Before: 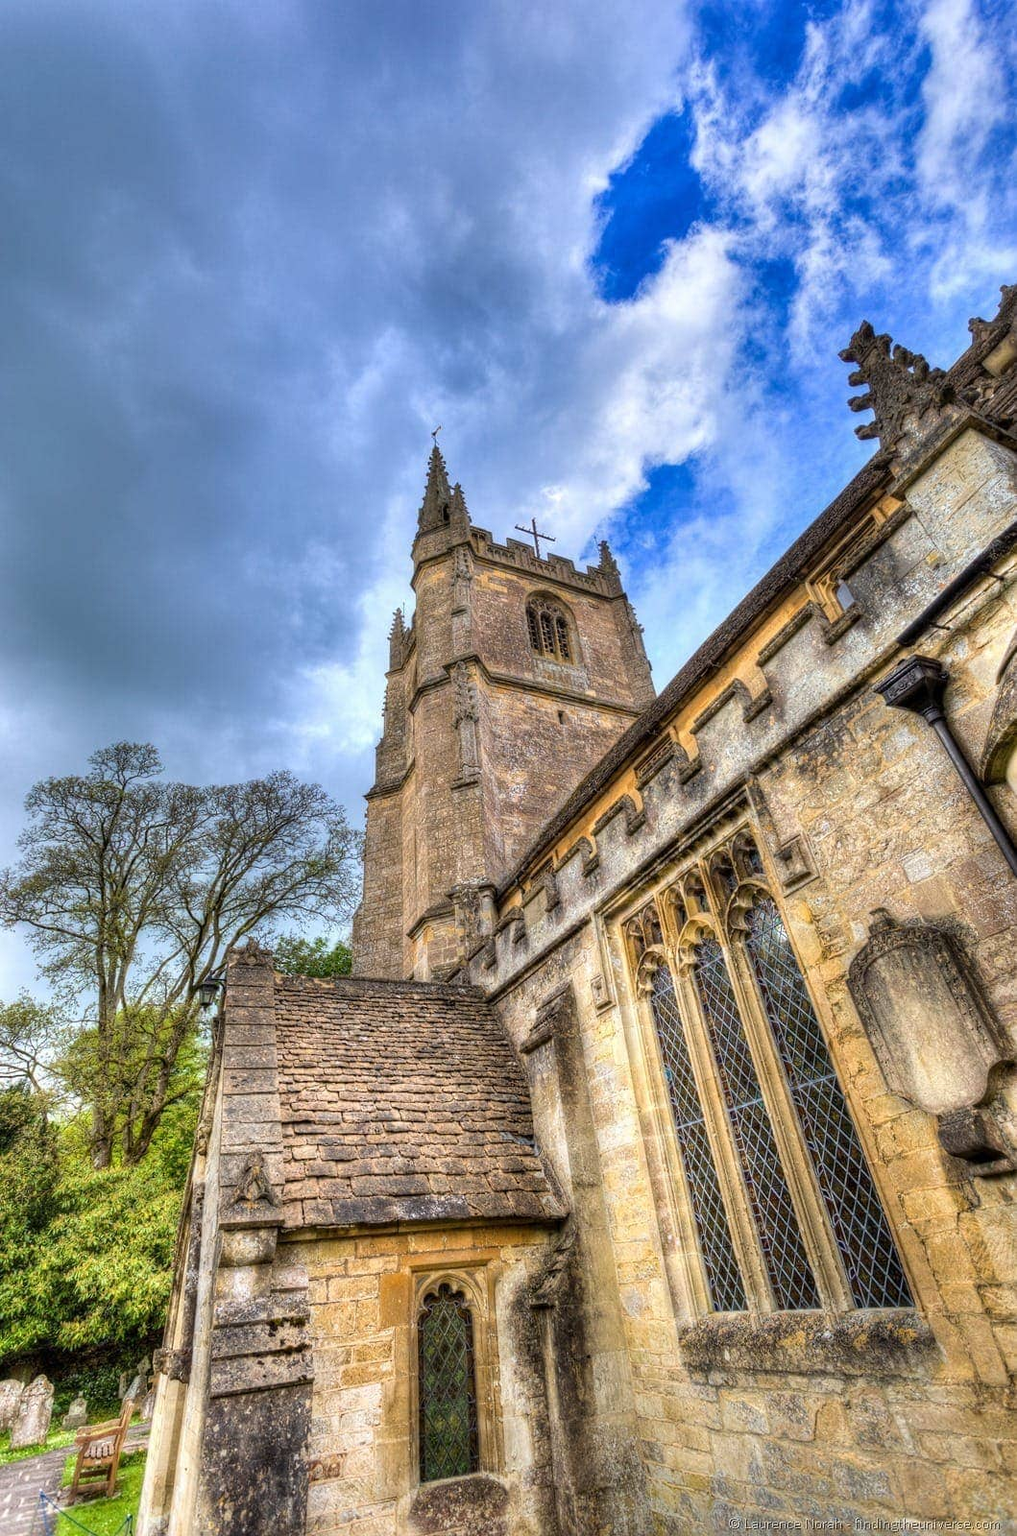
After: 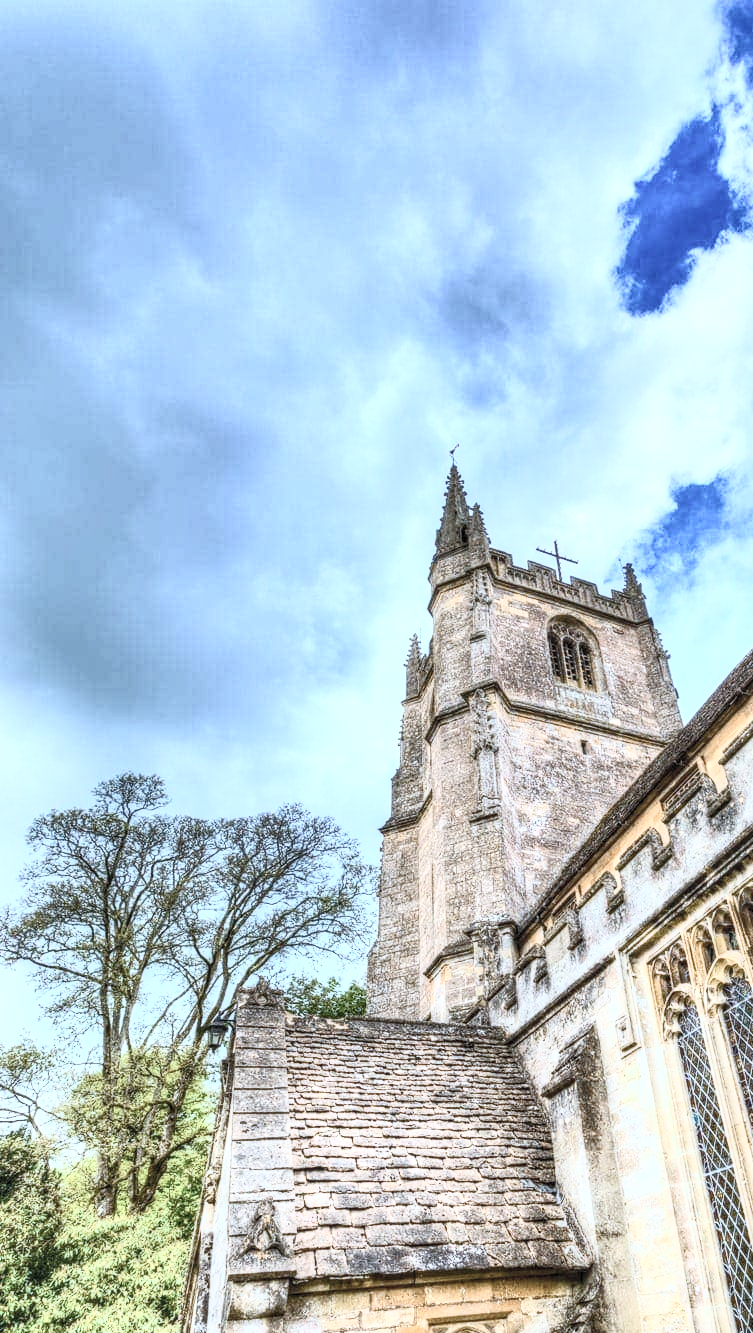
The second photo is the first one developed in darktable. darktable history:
contrast brightness saturation: contrast 0.57, brightness 0.57, saturation -0.34
local contrast: on, module defaults
color balance rgb: shadows lift › chroma 1%, shadows lift › hue 113°, highlights gain › chroma 0.2%, highlights gain › hue 333°, perceptual saturation grading › global saturation 20%, perceptual saturation grading › highlights -25%, perceptual saturation grading › shadows 25%, contrast -10%
crop: right 28.885%, bottom 16.626%
color correction: highlights a* -4.18, highlights b* -10.81
